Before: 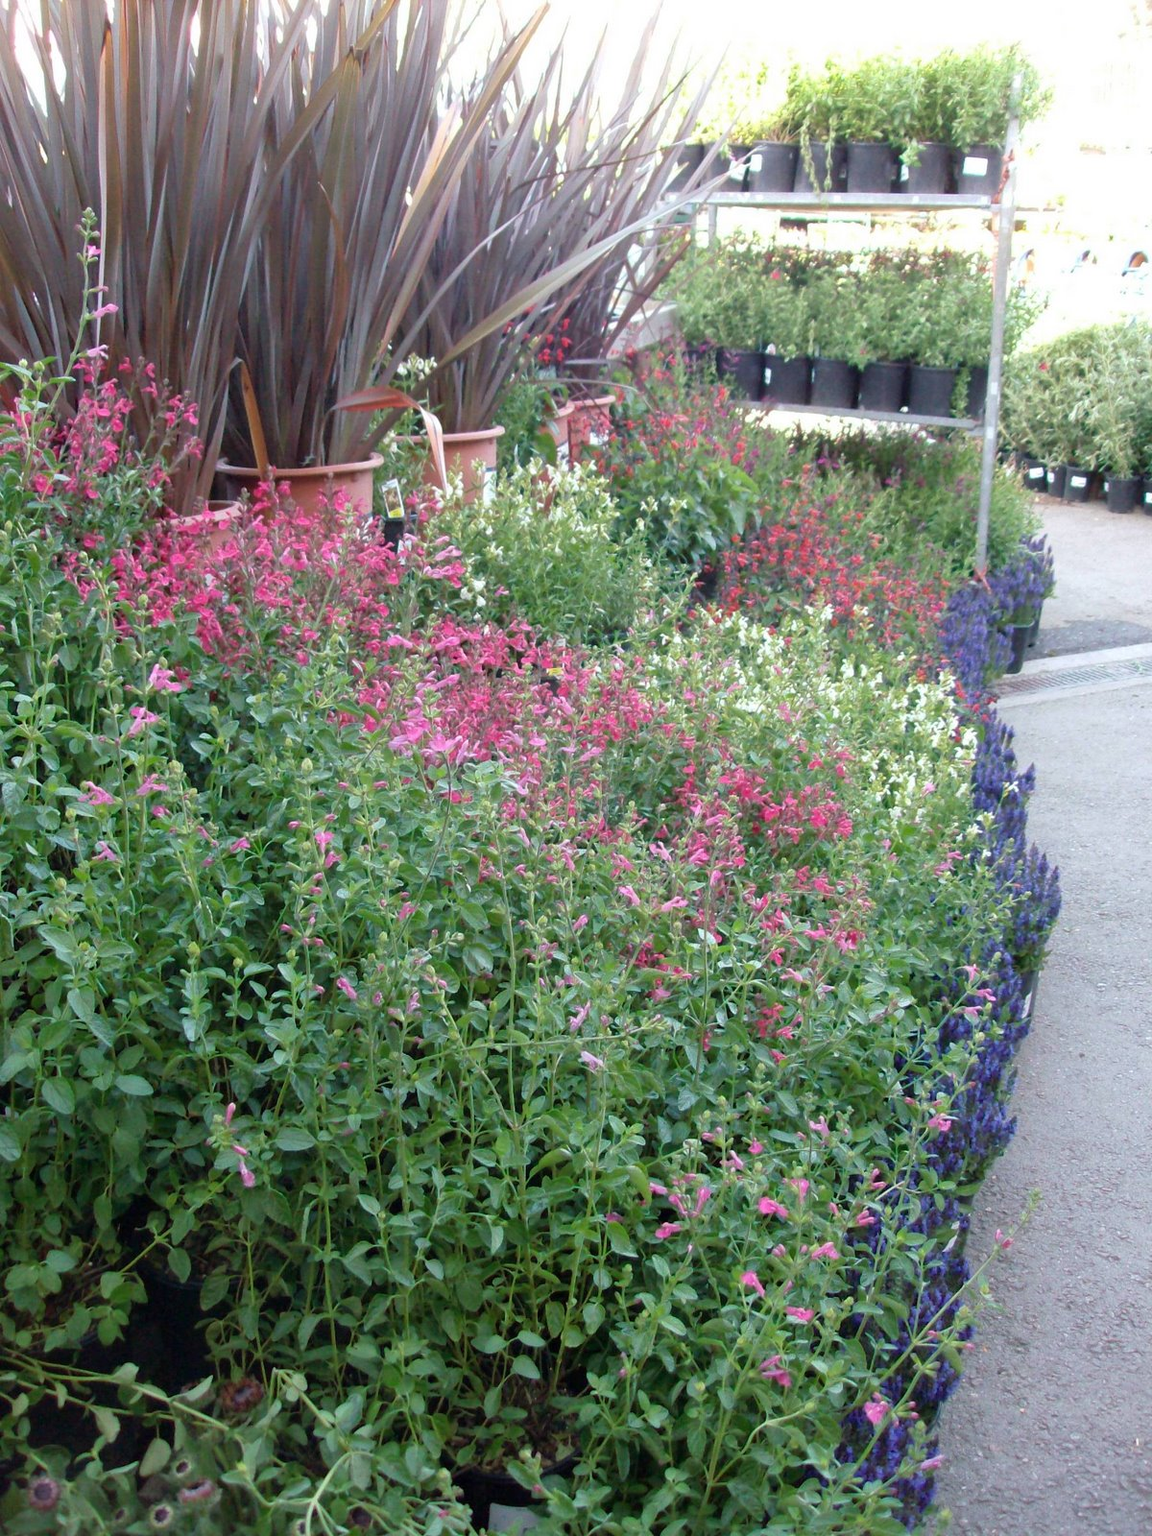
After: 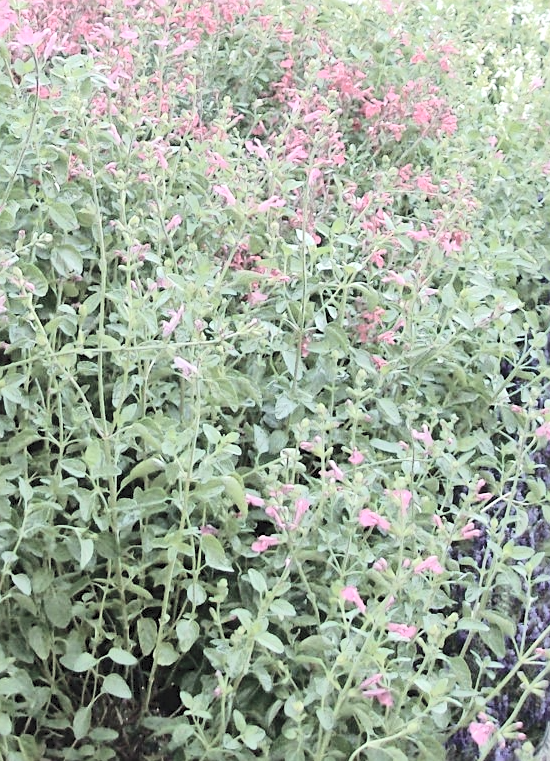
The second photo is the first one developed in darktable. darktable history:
crop: left 35.925%, top 46.183%, right 18.219%, bottom 6.204%
tone curve: curves: ch0 [(0, 0) (0.003, 0.045) (0.011, 0.054) (0.025, 0.069) (0.044, 0.083) (0.069, 0.101) (0.1, 0.119) (0.136, 0.146) (0.177, 0.177) (0.224, 0.221) (0.277, 0.277) (0.335, 0.362) (0.399, 0.452) (0.468, 0.571) (0.543, 0.666) (0.623, 0.758) (0.709, 0.853) (0.801, 0.896) (0.898, 0.945) (1, 1)], color space Lab, independent channels, preserve colors none
exposure: exposure 0.204 EV, compensate highlight preservation false
contrast brightness saturation: brightness 0.189, saturation -0.516
sharpen: on, module defaults
color balance rgb: shadows lift › chroma 0.933%, shadows lift › hue 114.96°, perceptual saturation grading › global saturation 0.477%, global vibrance 16.689%, saturation formula JzAzBz (2021)
